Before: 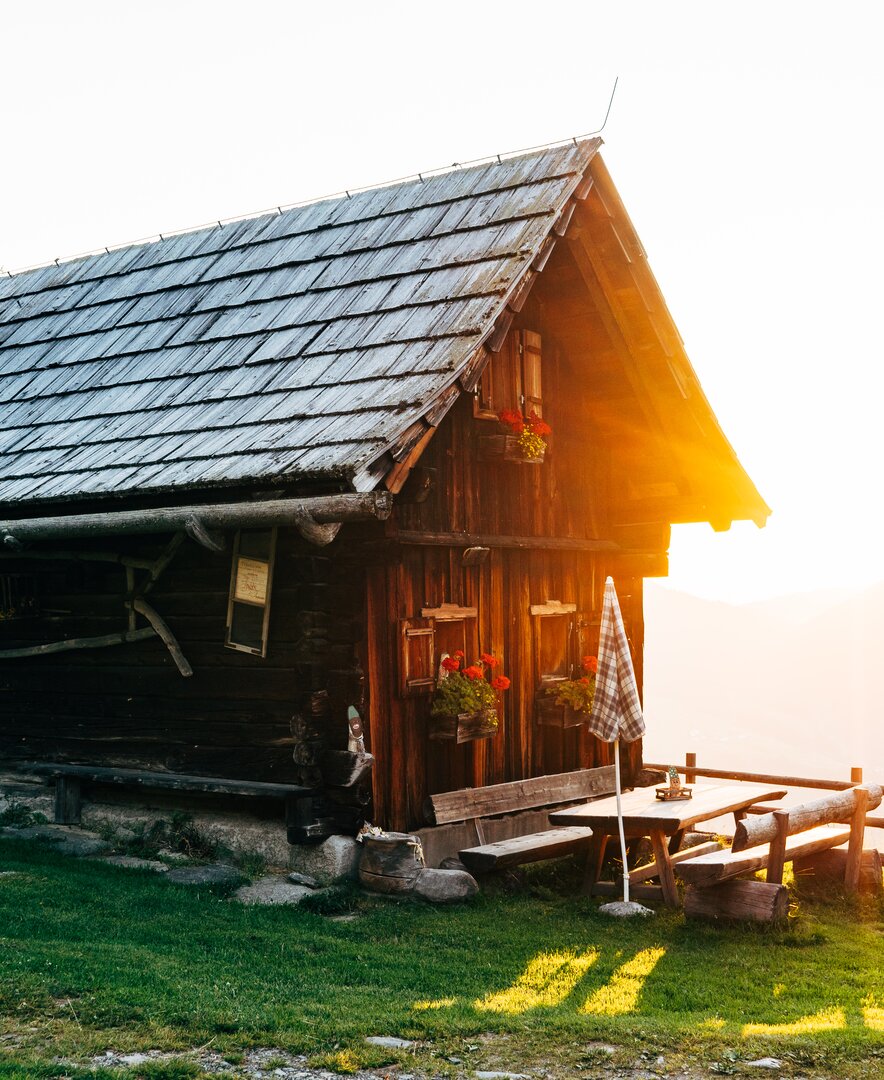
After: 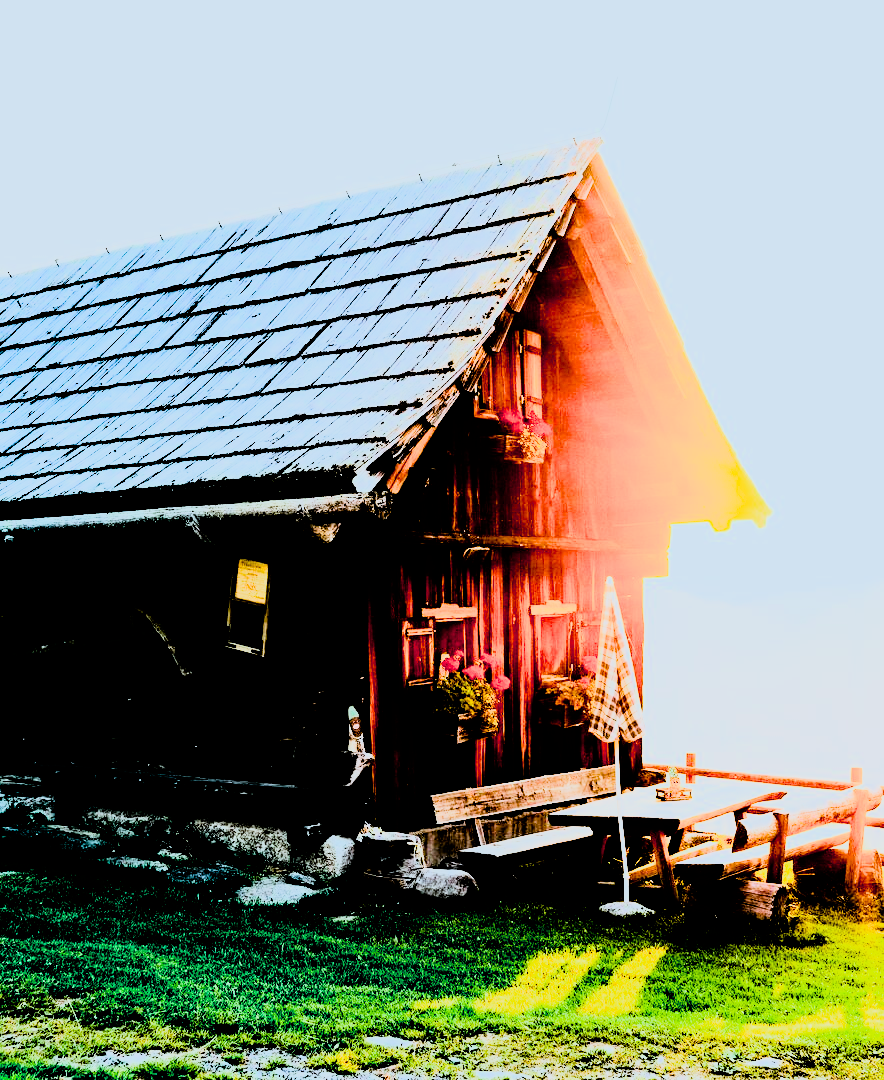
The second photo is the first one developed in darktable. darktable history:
haze removal: compatibility mode true, adaptive false
exposure: black level correction 0.035, exposure 0.9 EV, compensate highlight preservation false
rgb curve: curves: ch0 [(0, 0) (0.21, 0.15) (0.24, 0.21) (0.5, 0.75) (0.75, 0.96) (0.89, 0.99) (1, 1)]; ch1 [(0, 0.02) (0.21, 0.13) (0.25, 0.2) (0.5, 0.67) (0.75, 0.9) (0.89, 0.97) (1, 1)]; ch2 [(0, 0.02) (0.21, 0.13) (0.25, 0.2) (0.5, 0.67) (0.75, 0.9) (0.89, 0.97) (1, 1)], compensate middle gray true
color calibration: illuminant Planckian (black body), x 0.378, y 0.375, temperature 4065 K
filmic rgb: black relative exposure -5 EV, hardness 2.88, contrast 1.3
